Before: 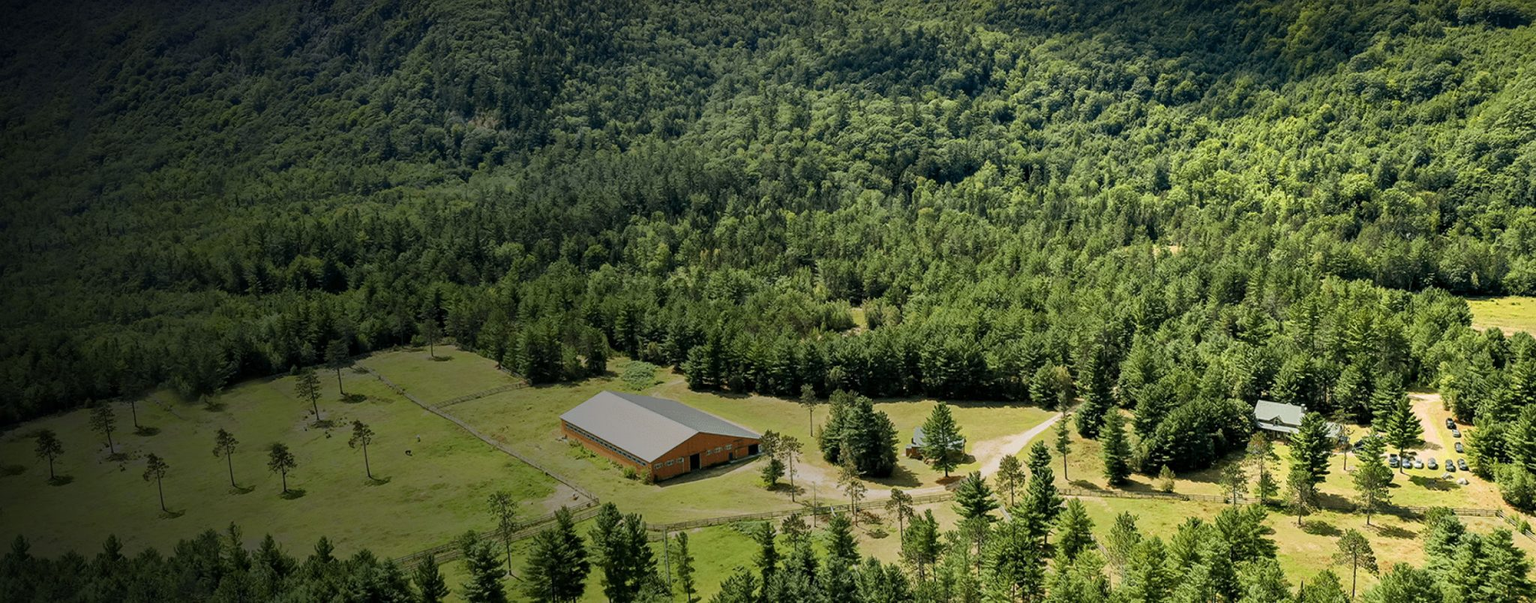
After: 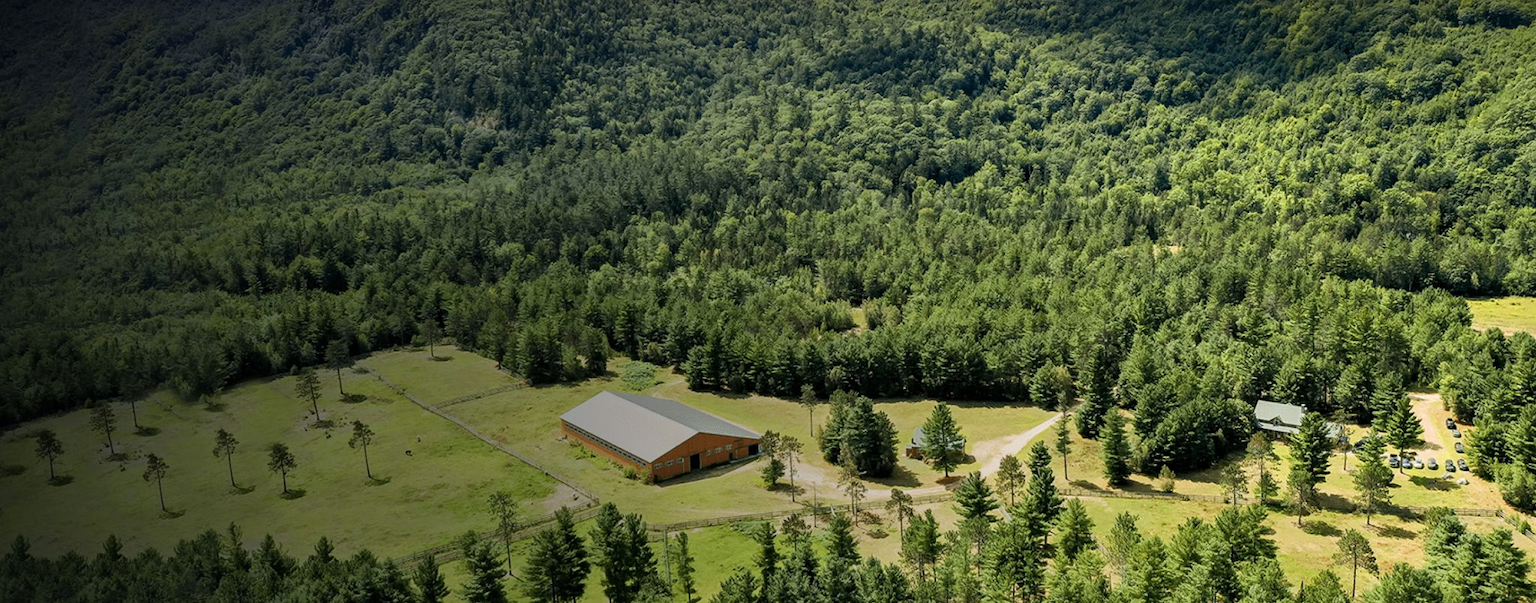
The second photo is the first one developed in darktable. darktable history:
shadows and highlights: shadows 29.78, highlights -30.29, low approximation 0.01, soften with gaussian
